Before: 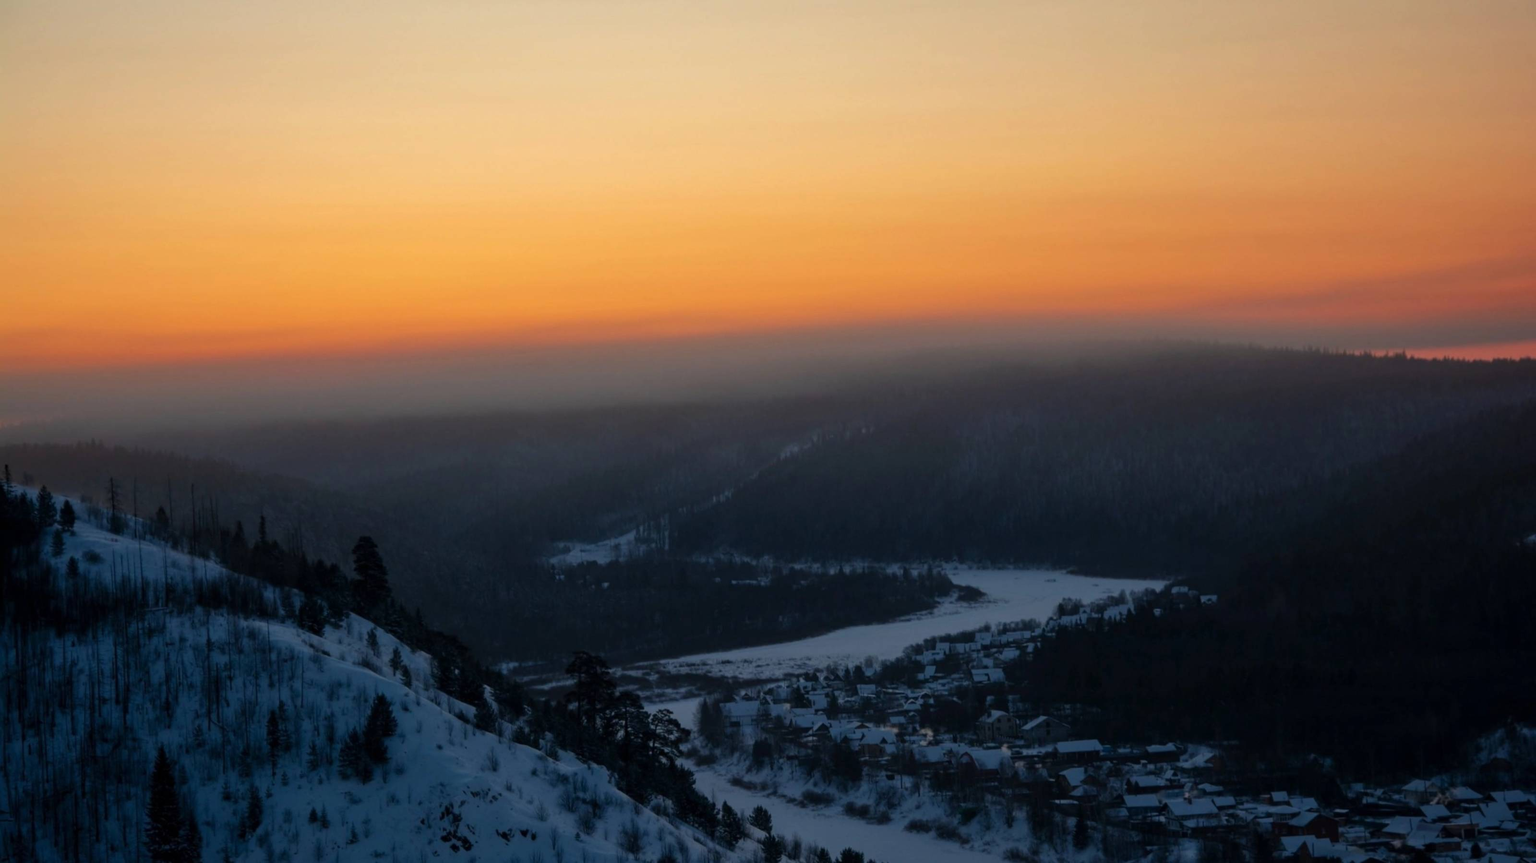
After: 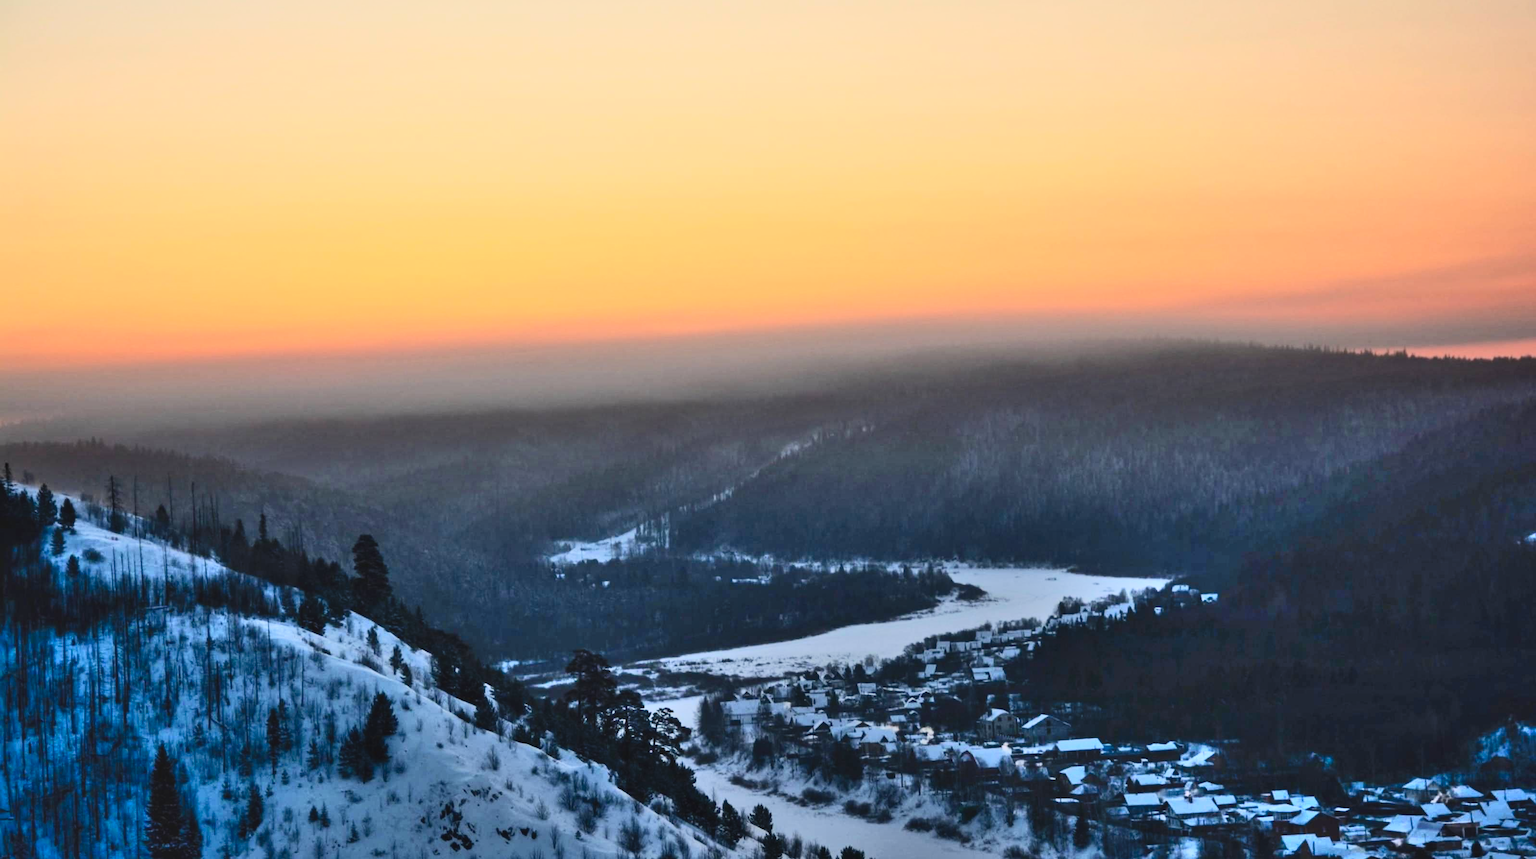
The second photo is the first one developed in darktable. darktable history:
shadows and highlights: shadows 73.29, highlights -23.95, highlights color adjustment 56.79%, soften with gaussian
crop: top 0.23%, bottom 0.178%
tone curve: curves: ch0 [(0, 0.026) (0.146, 0.158) (0.272, 0.34) (0.434, 0.625) (0.676, 0.871) (0.994, 0.955)], color space Lab, independent channels, preserve colors none
